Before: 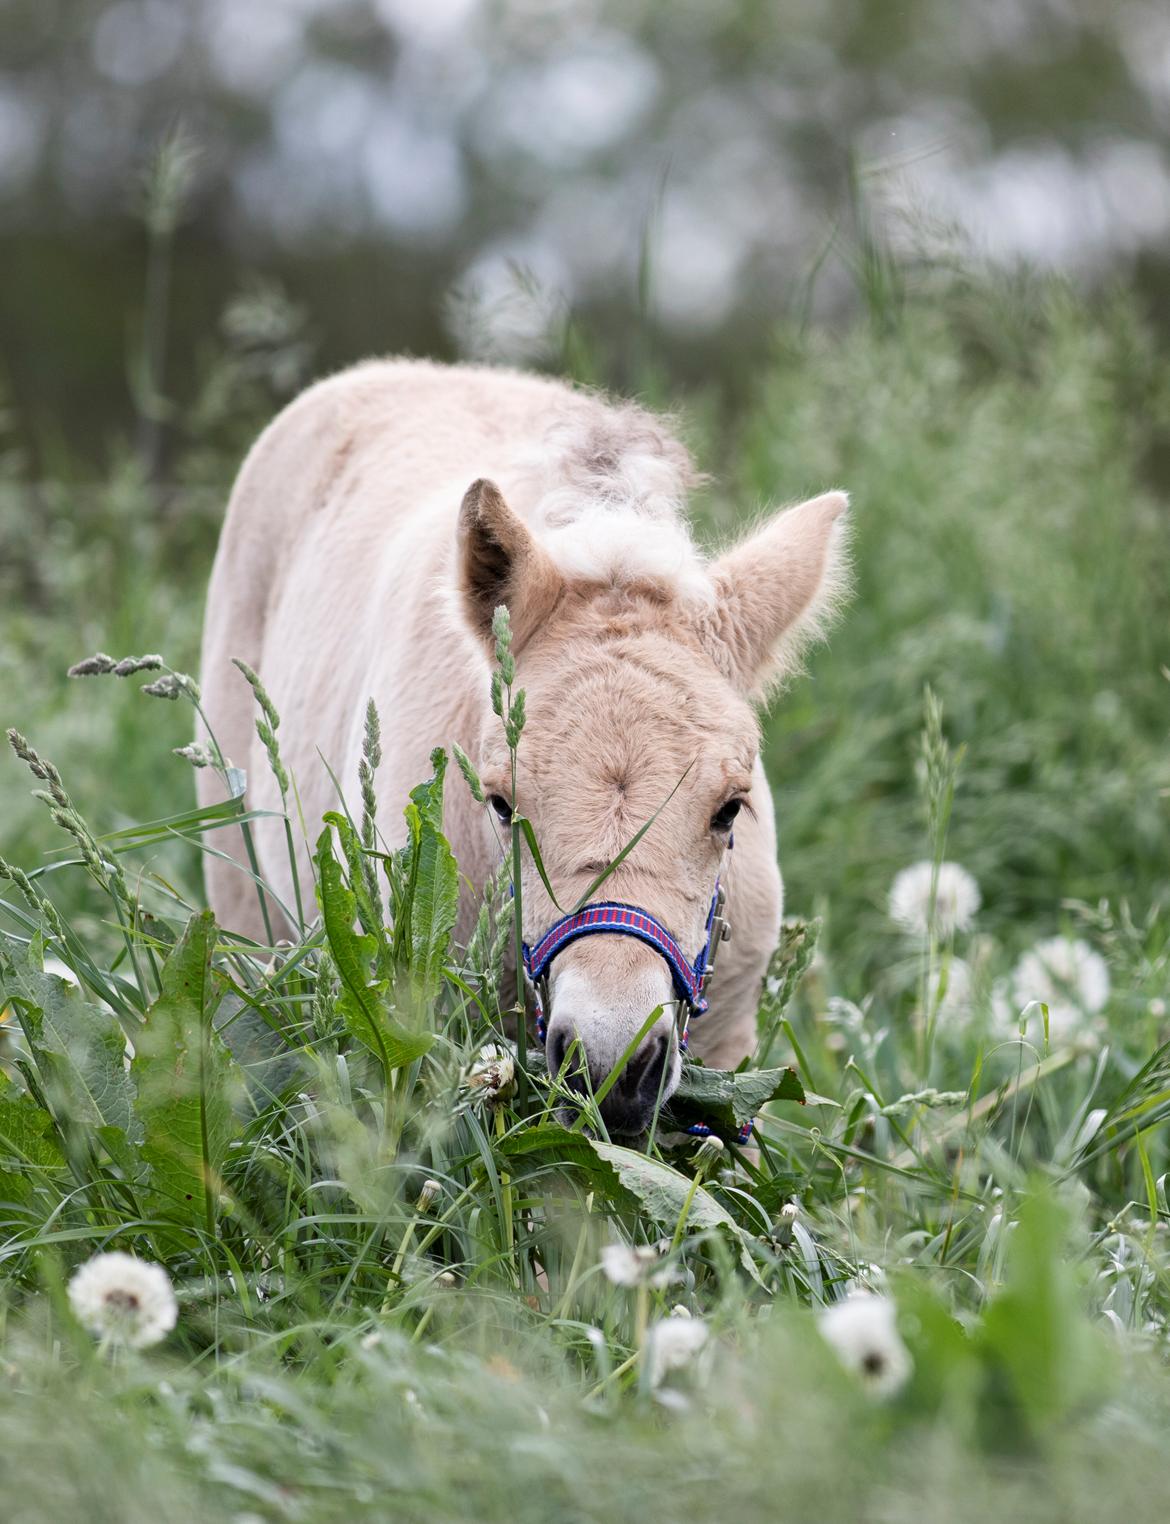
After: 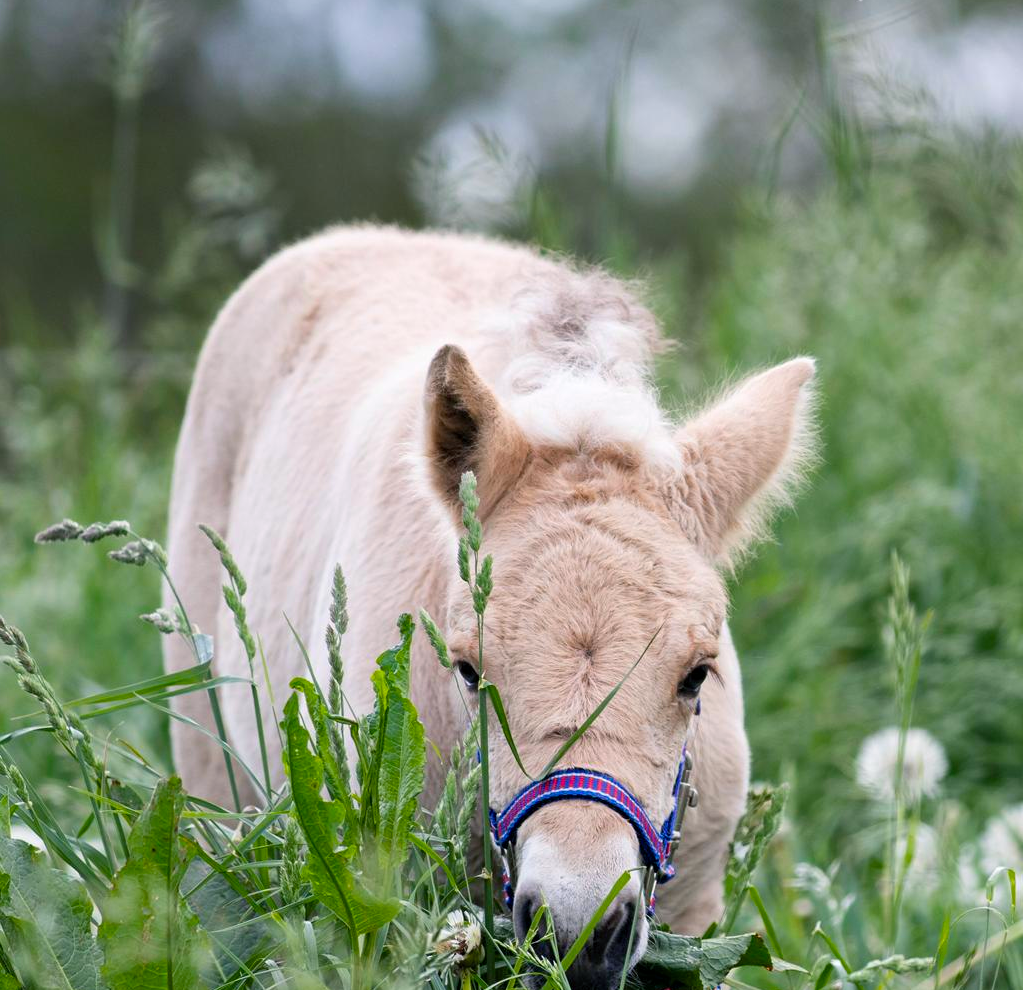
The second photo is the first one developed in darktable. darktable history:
crop: left 2.889%, top 8.815%, right 9.658%, bottom 26.219%
color balance rgb: power › chroma 0.518%, power › hue 215.22°, perceptual saturation grading › global saturation 30.633%
